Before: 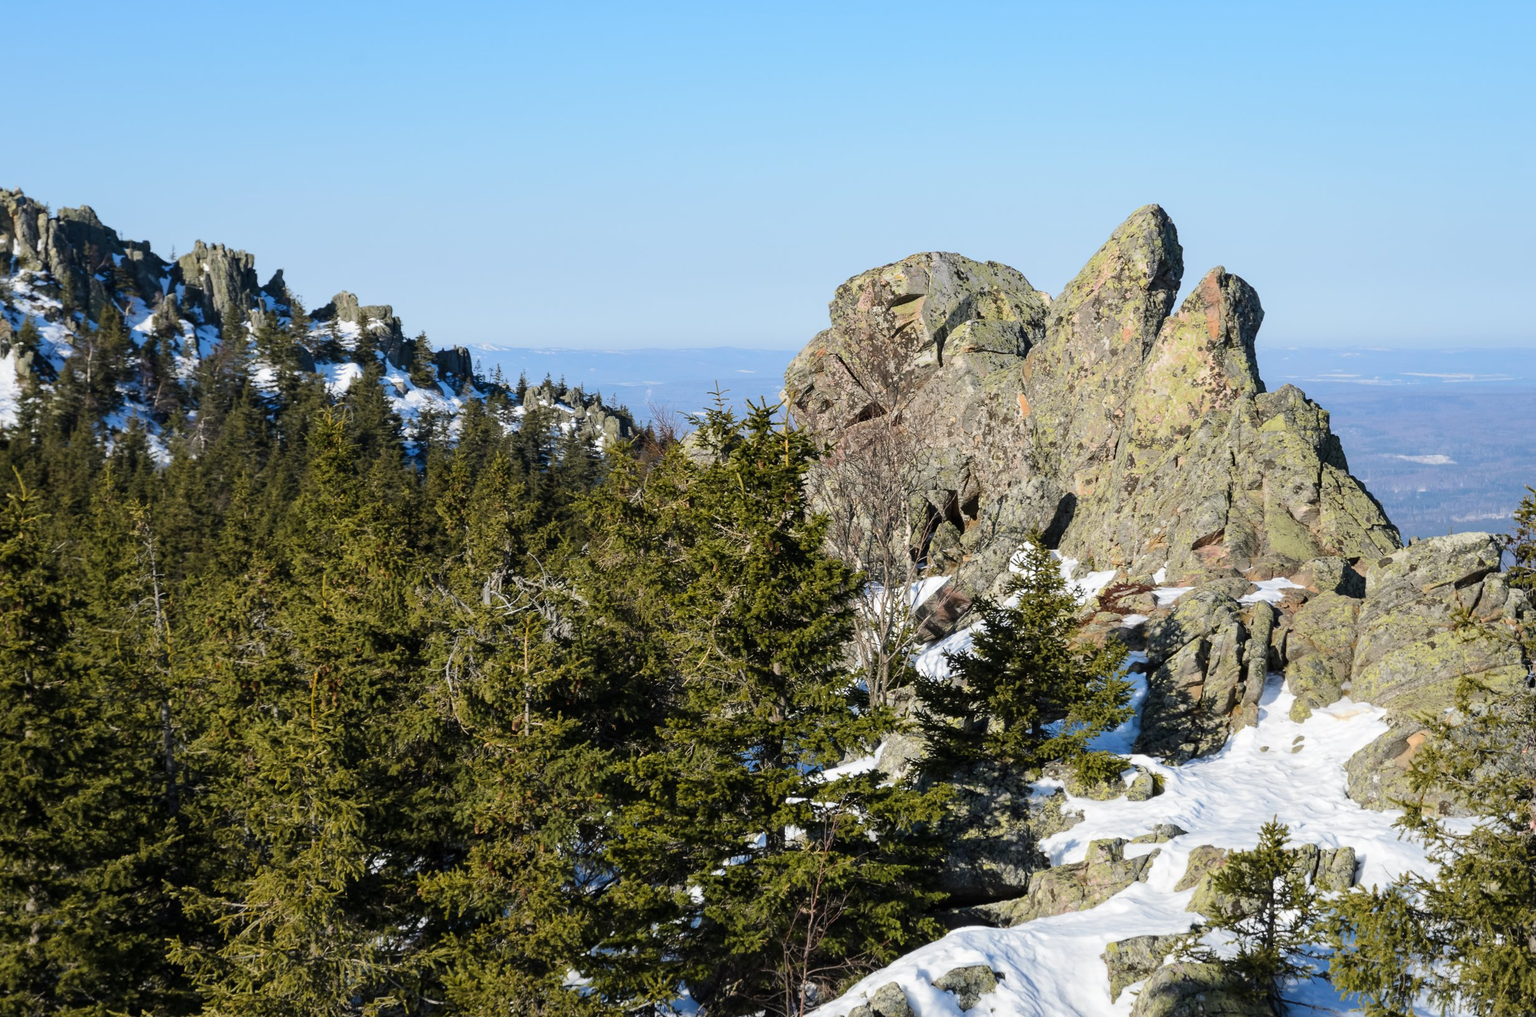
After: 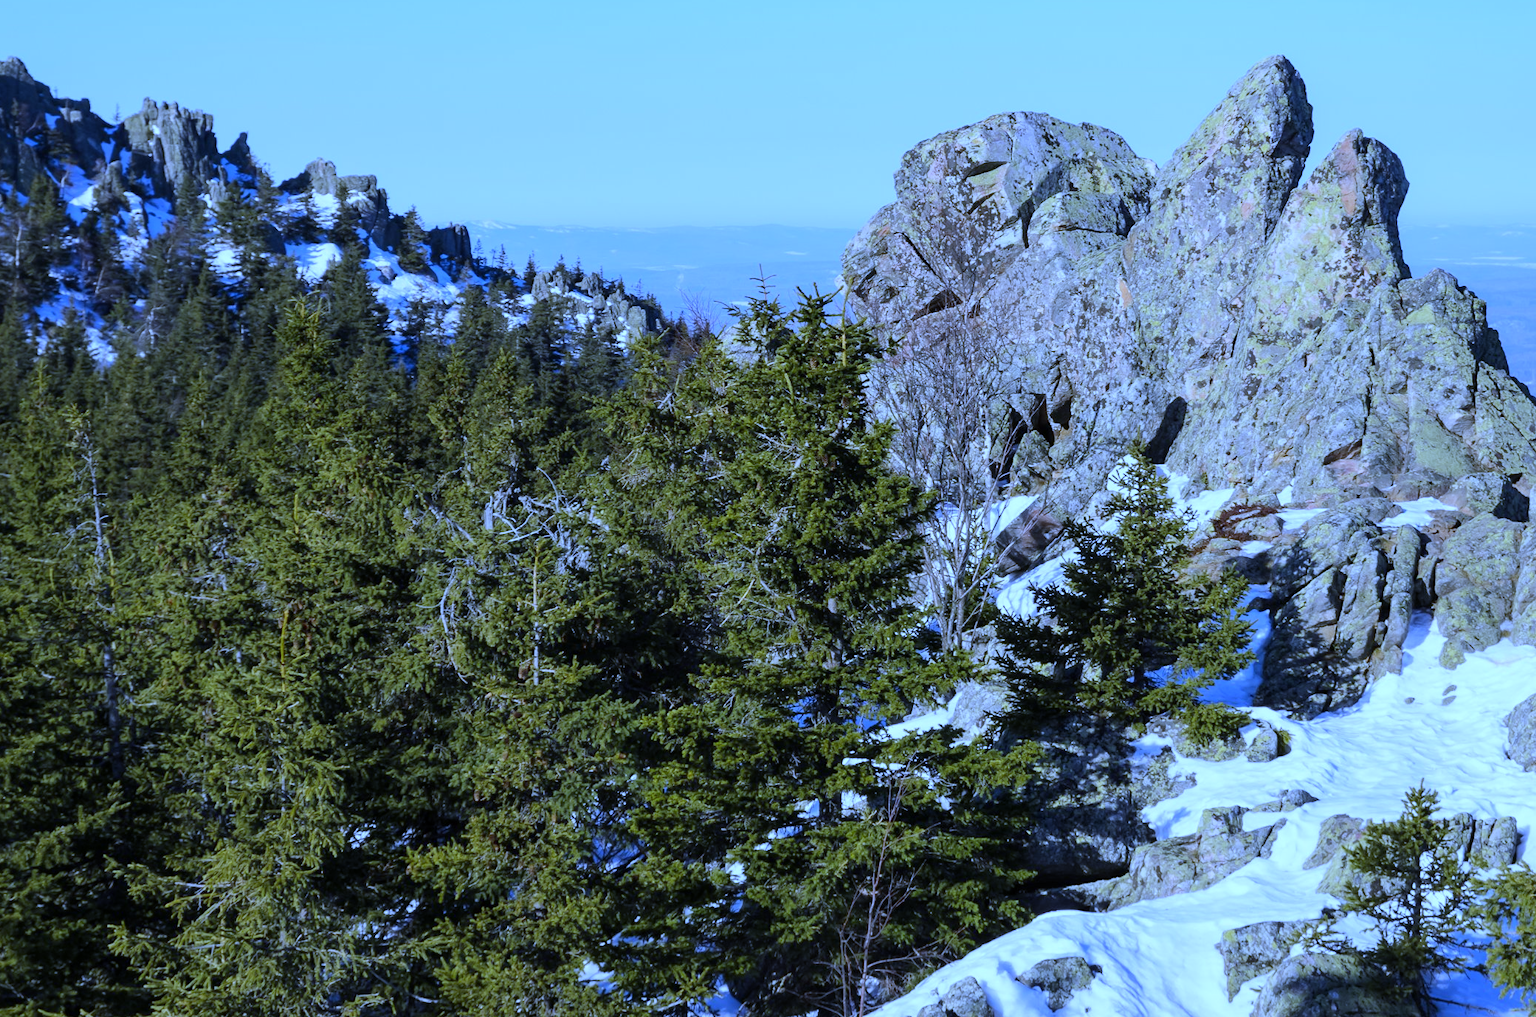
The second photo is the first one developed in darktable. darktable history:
crop and rotate: left 4.842%, top 15.51%, right 10.668%
white balance: red 0.766, blue 1.537
